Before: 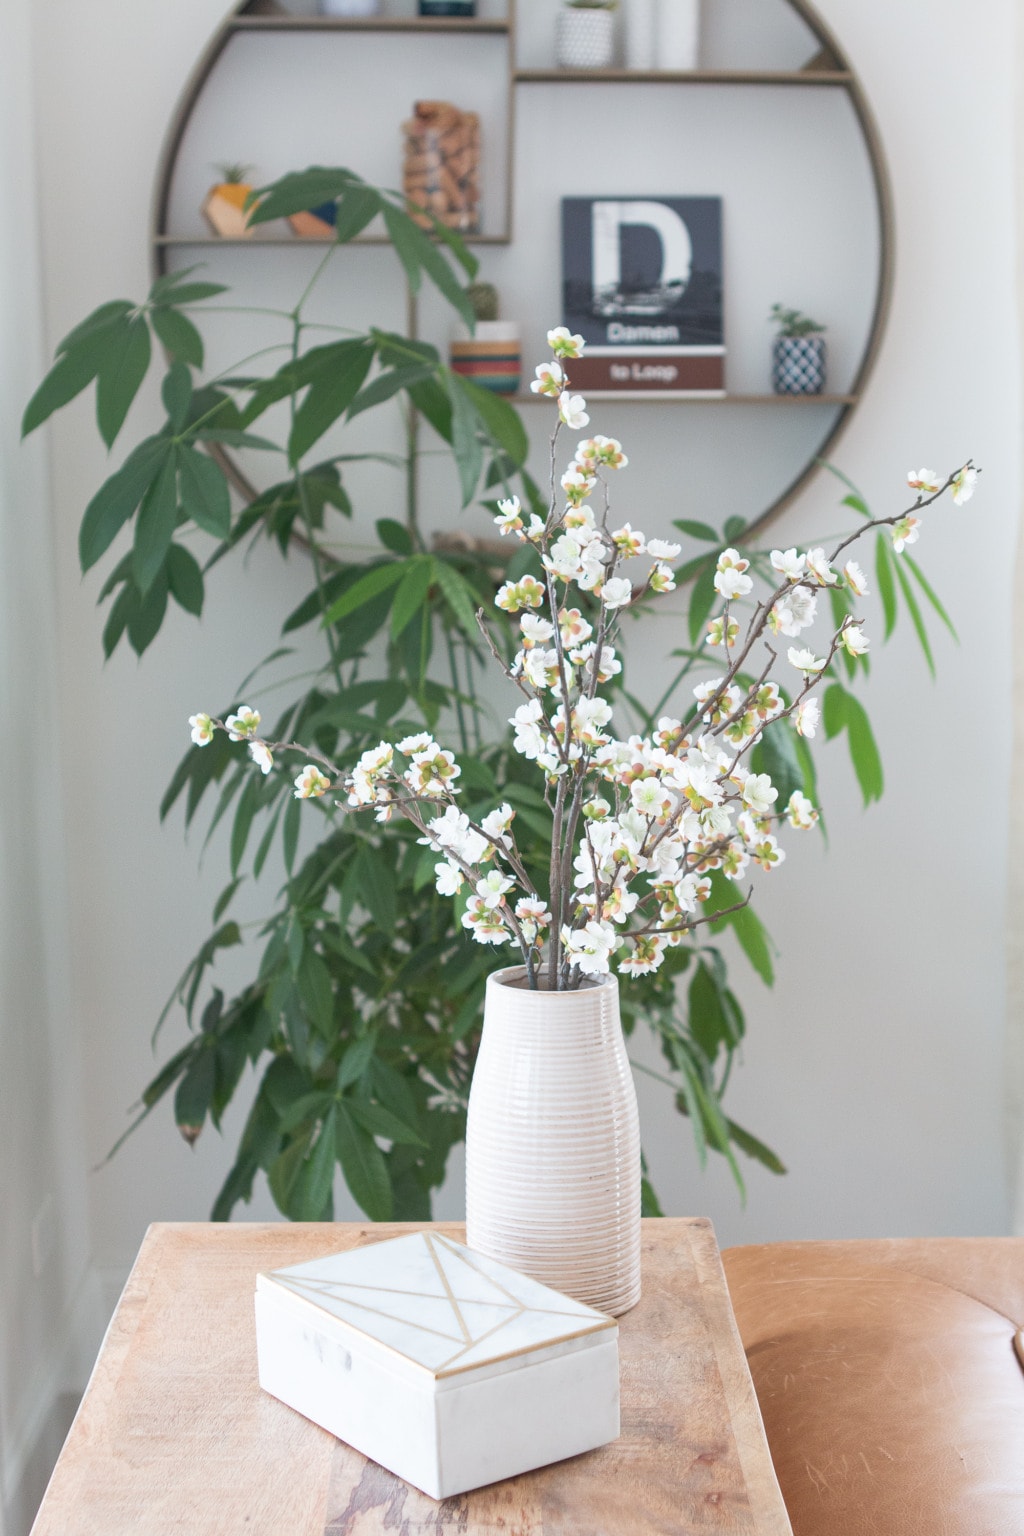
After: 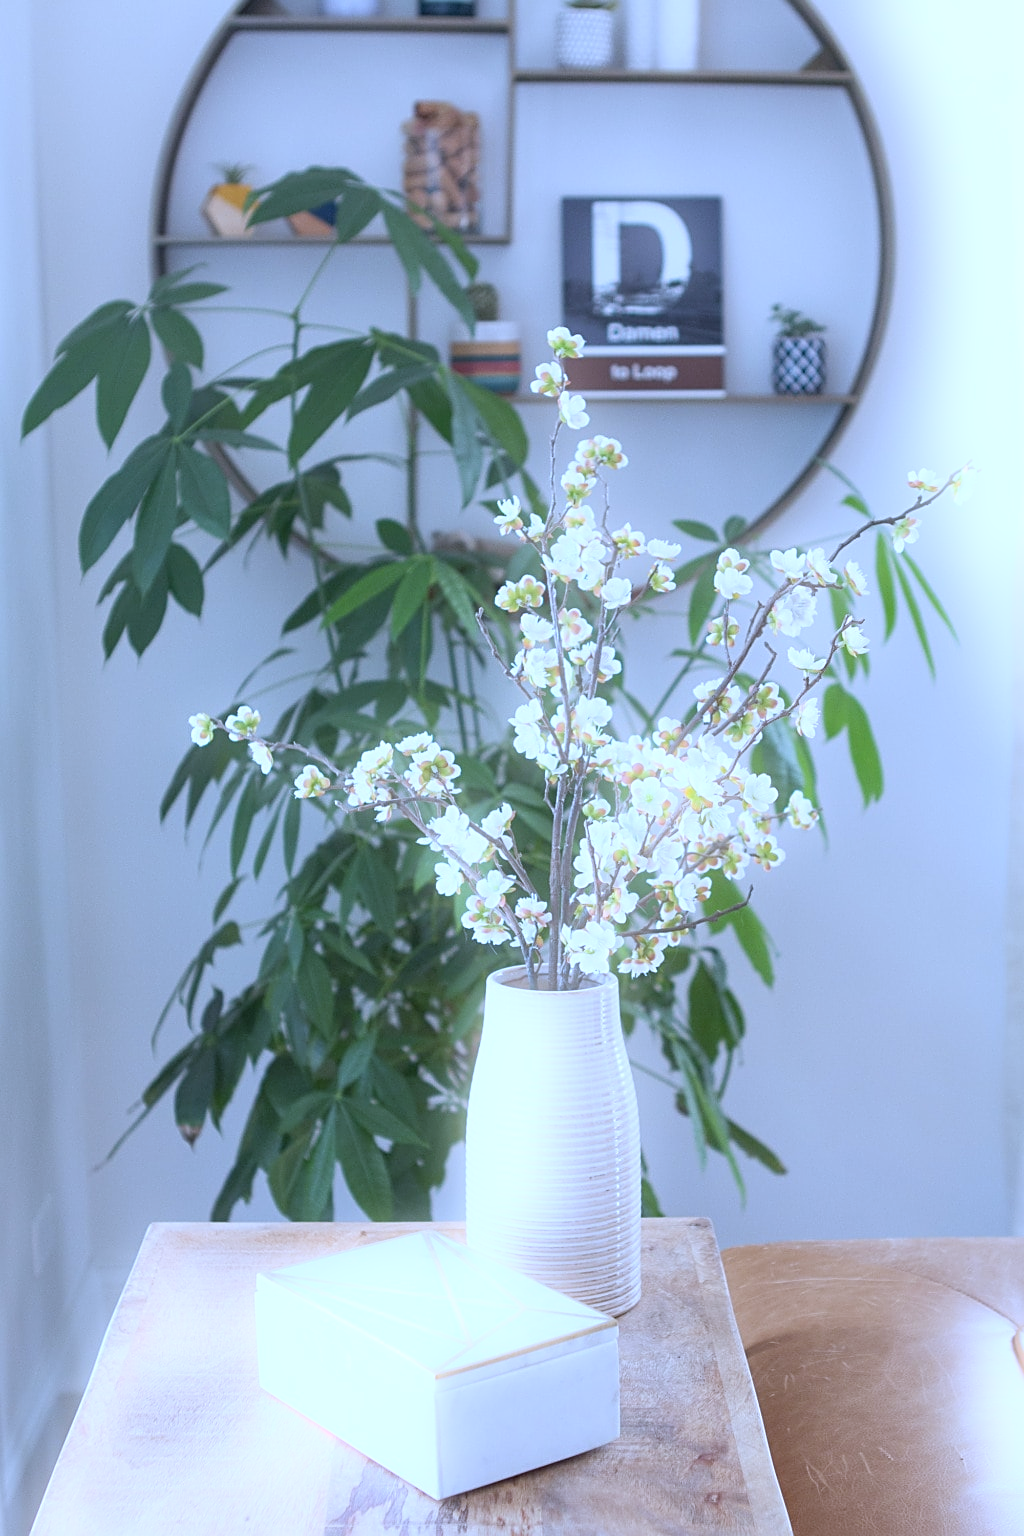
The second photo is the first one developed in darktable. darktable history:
white balance: red 0.871, blue 1.249
sharpen: on, module defaults
tone equalizer: on, module defaults
bloom: size 5%, threshold 95%, strength 15%
